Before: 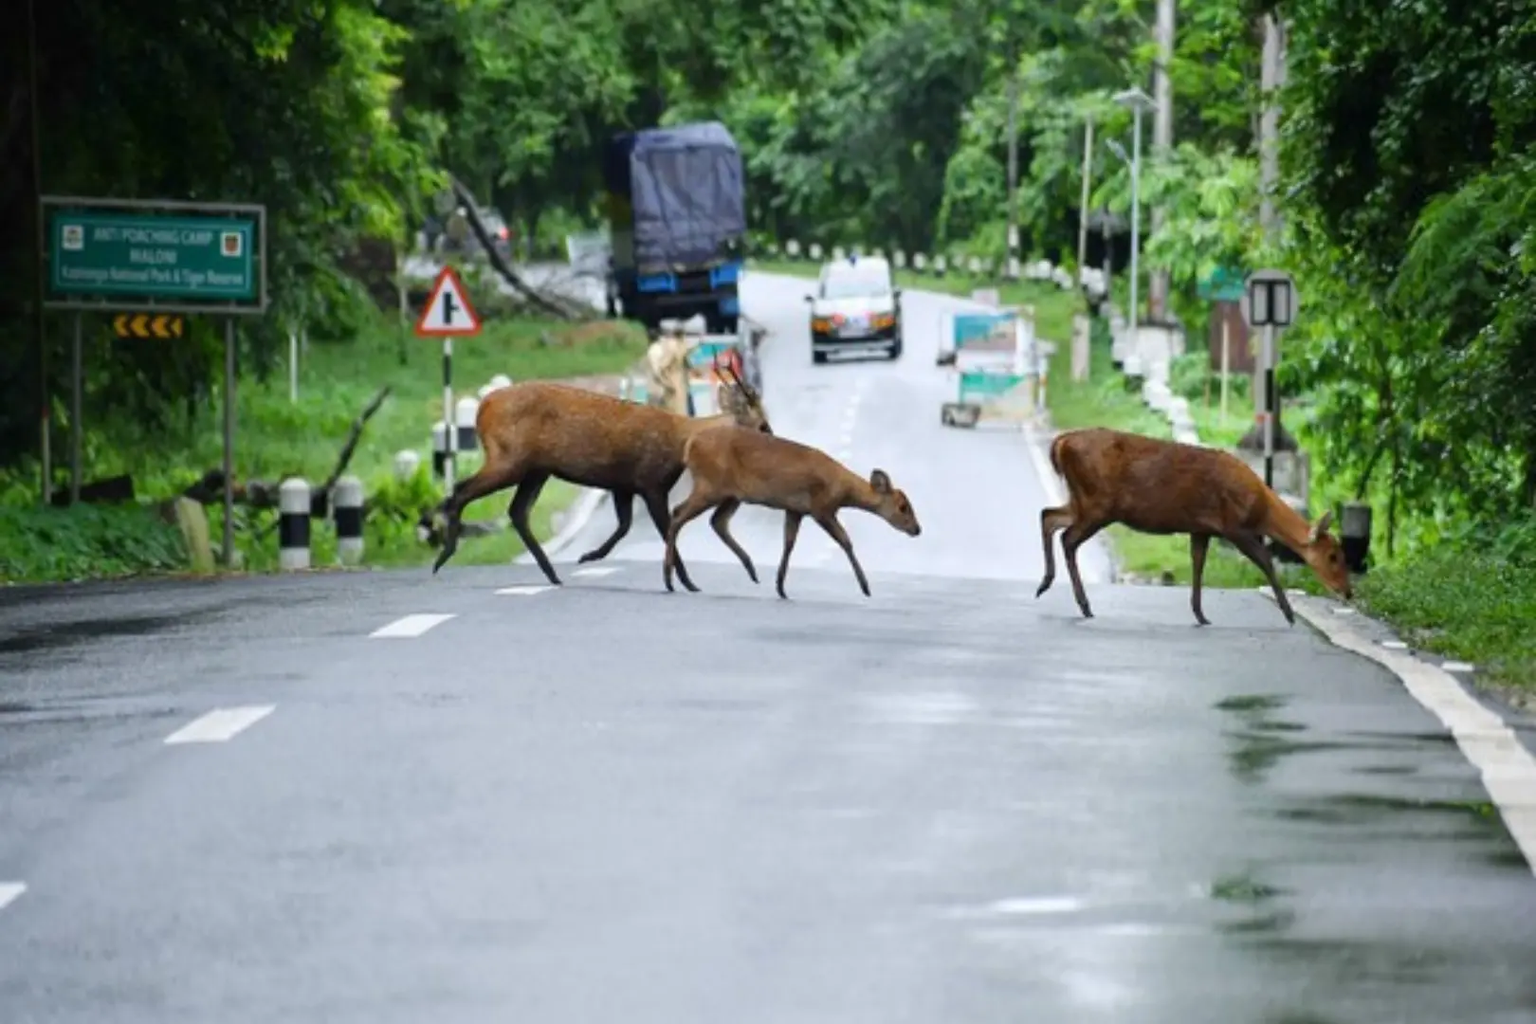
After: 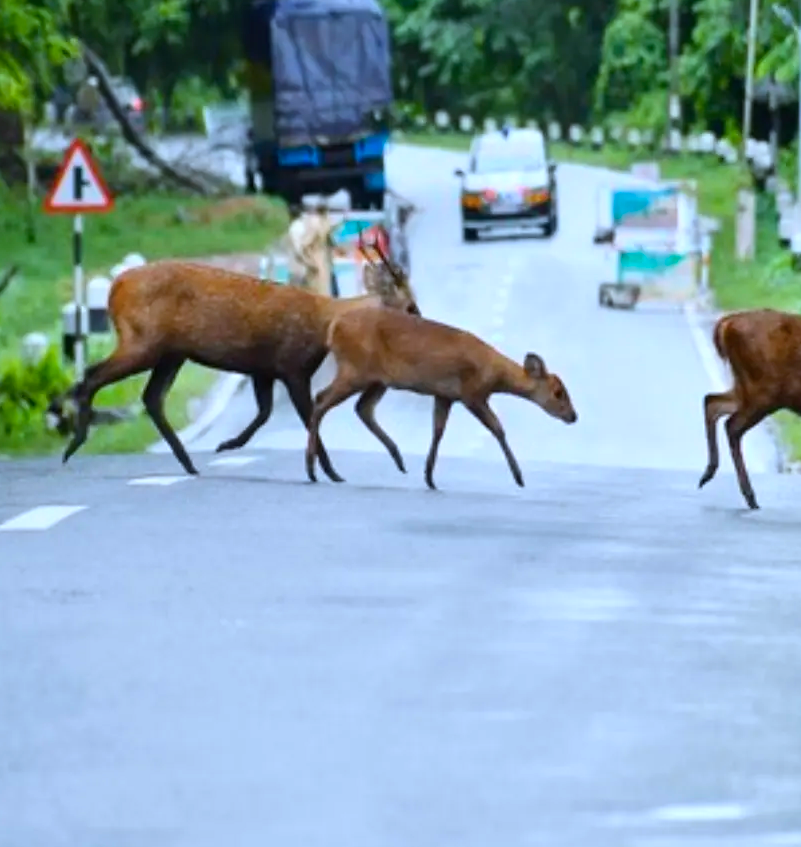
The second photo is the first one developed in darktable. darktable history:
contrast brightness saturation: contrast 0.07
color balance rgb: perceptual saturation grading › global saturation 20%, global vibrance 20%
color correction: highlights a* -2.24, highlights b* -18.1
crop and rotate: angle 0.02°, left 24.353%, top 13.219%, right 26.156%, bottom 8.224%
